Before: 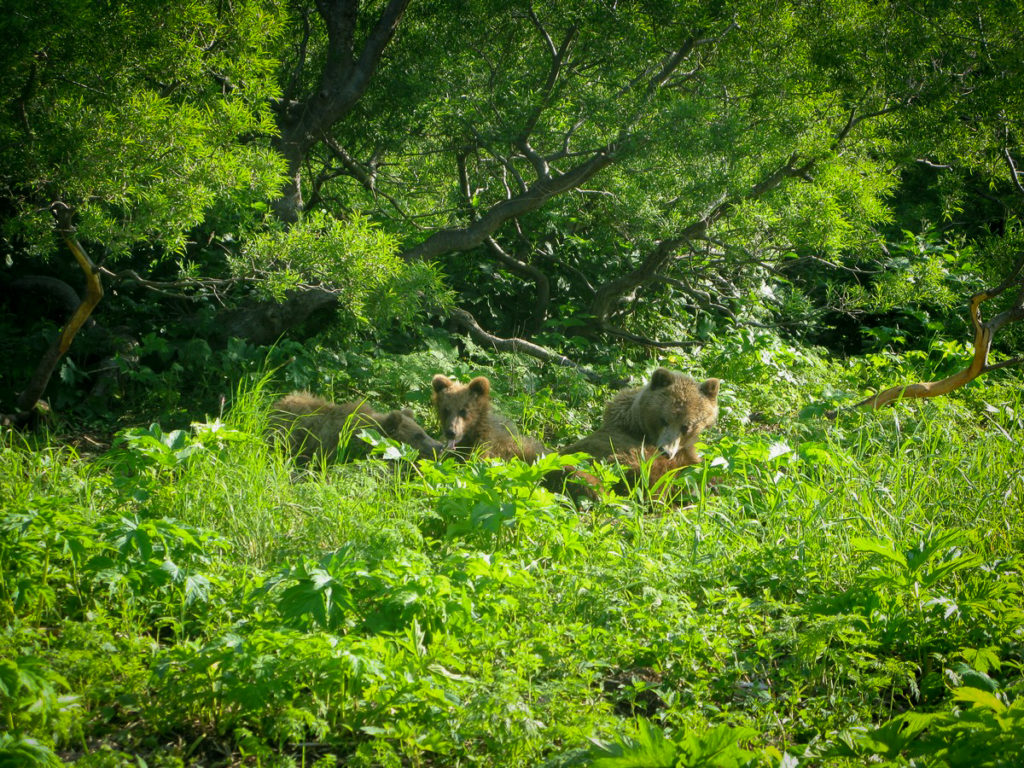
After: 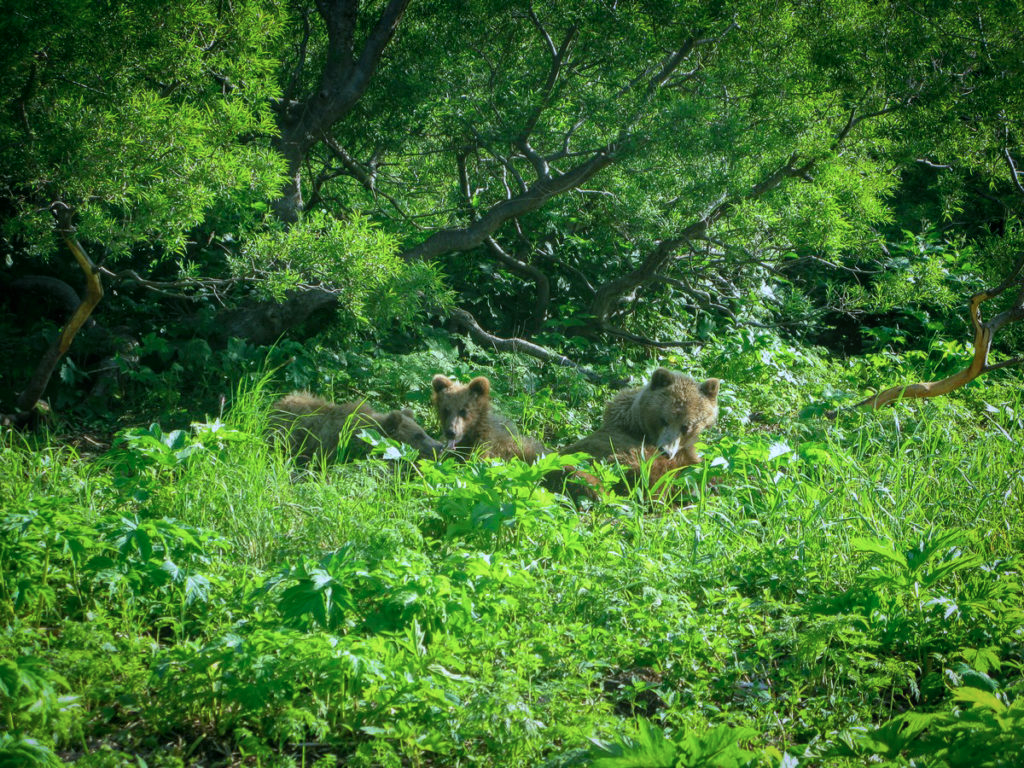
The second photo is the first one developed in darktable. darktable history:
local contrast: detail 110%
color calibration: illuminant as shot in camera, x 0.378, y 0.381, temperature 4093.13 K, saturation algorithm version 1 (2020)
